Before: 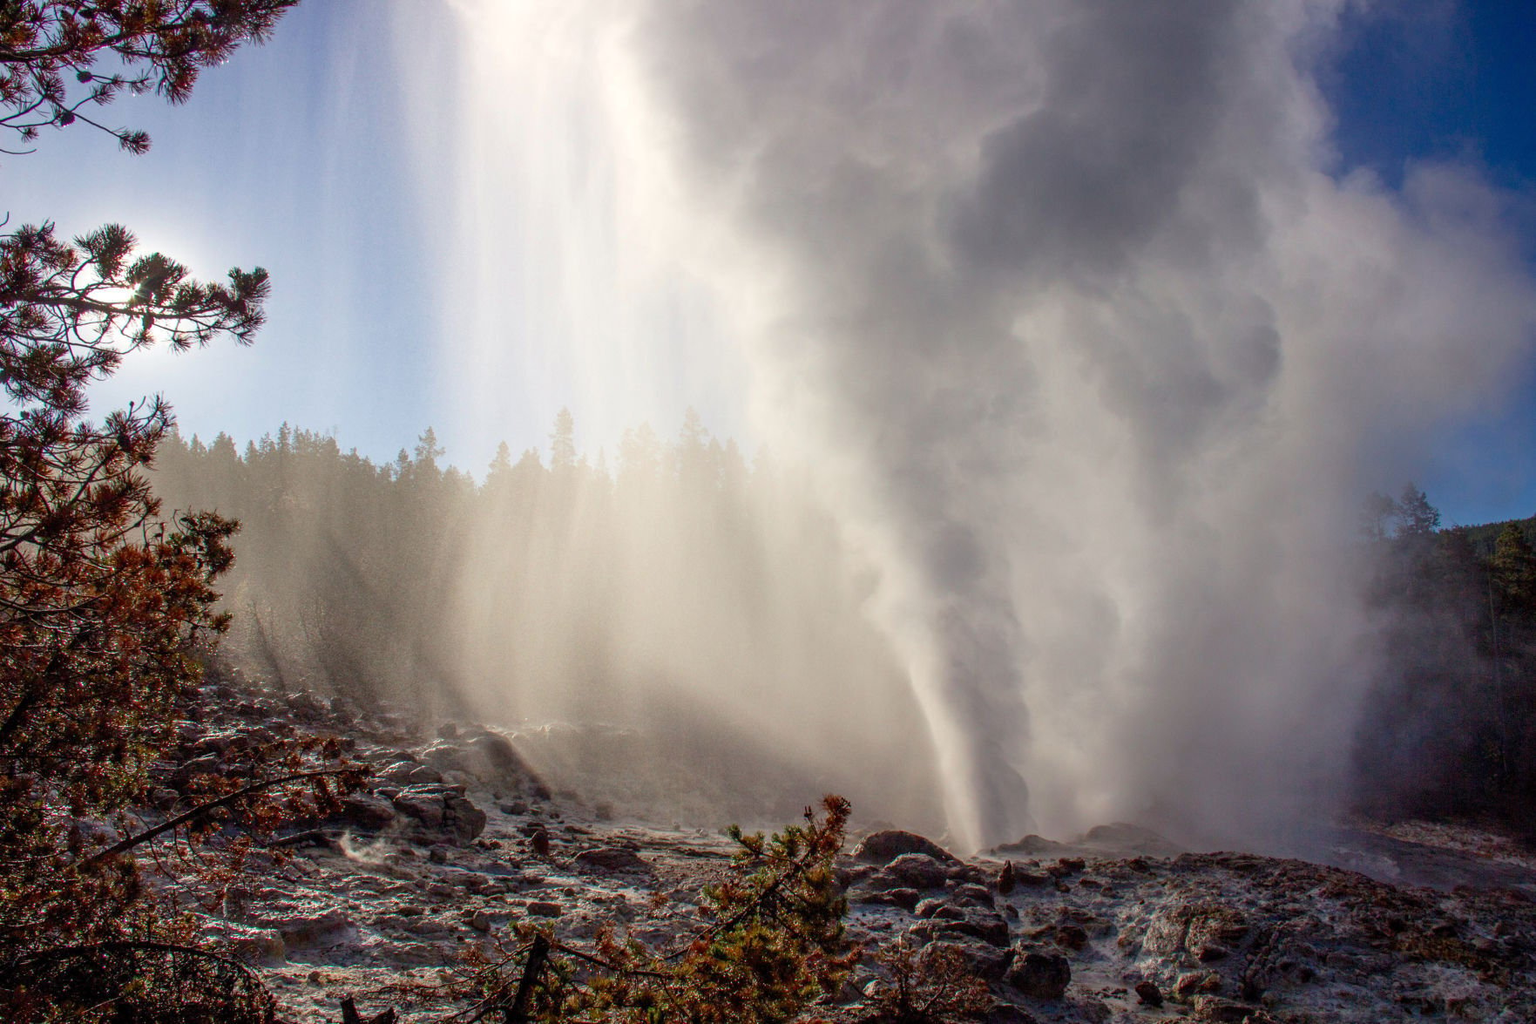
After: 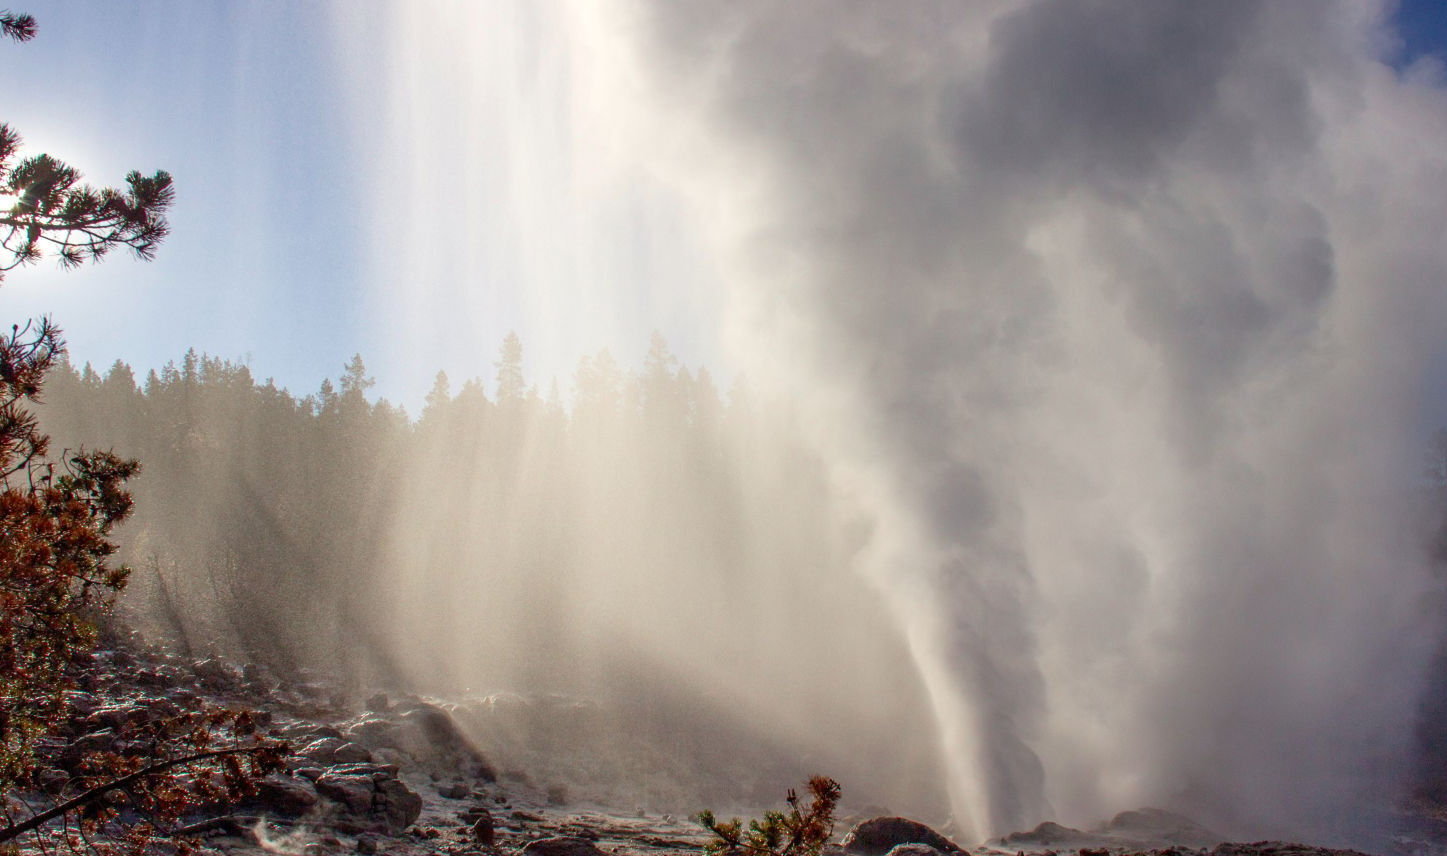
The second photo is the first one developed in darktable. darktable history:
crop: left 7.754%, top 11.599%, right 10.128%, bottom 15.48%
